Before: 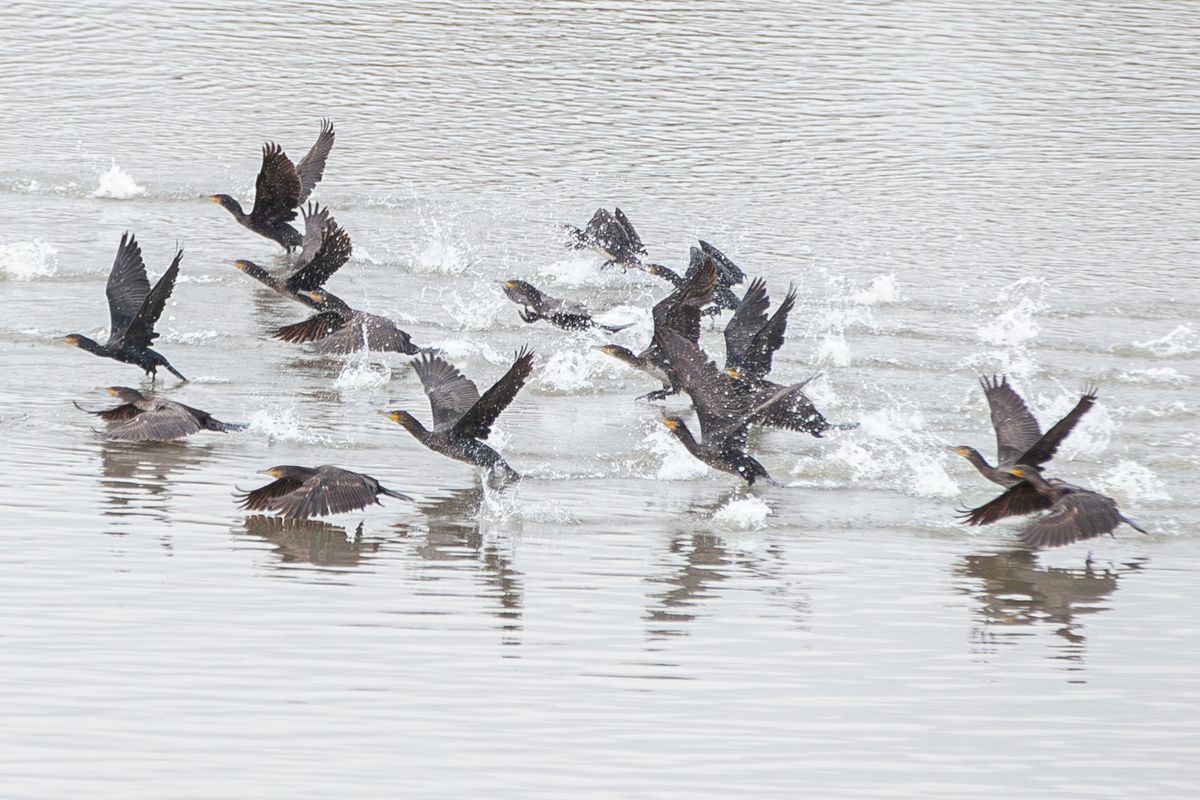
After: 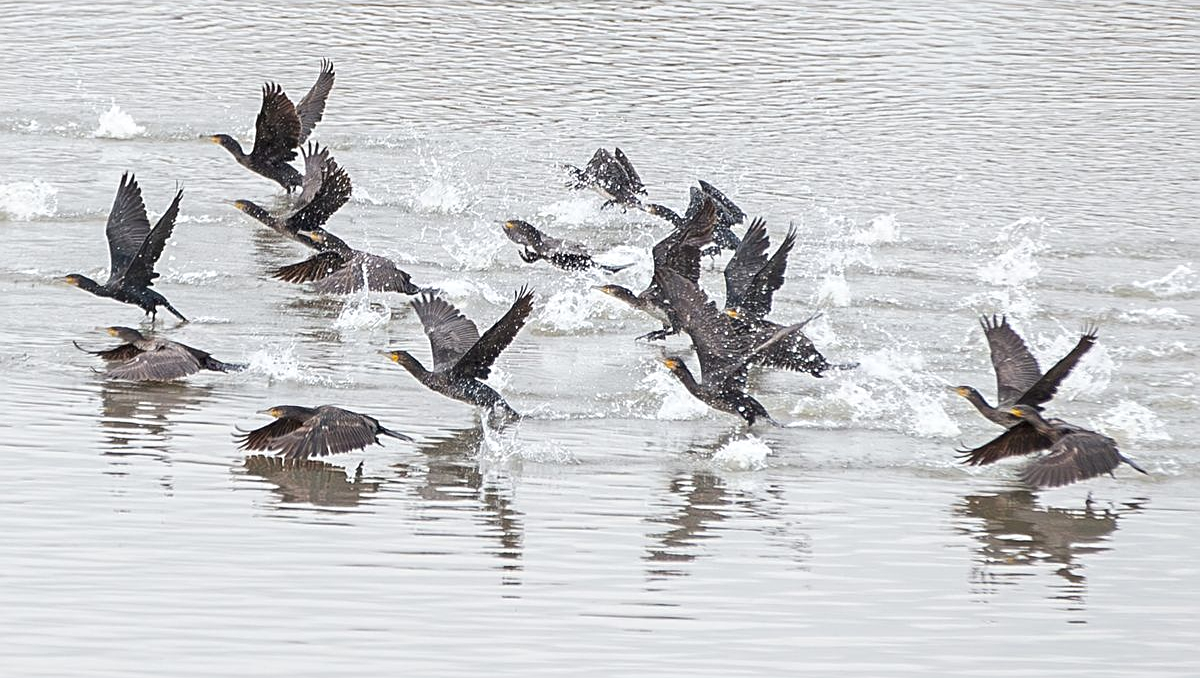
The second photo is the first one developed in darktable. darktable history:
crop: top 7.613%, bottom 7.545%
contrast equalizer: octaves 7, y [[0.509, 0.517, 0.523, 0.523, 0.517, 0.509], [0.5 ×6], [0.5 ×6], [0 ×6], [0 ×6]]
sharpen: on, module defaults
